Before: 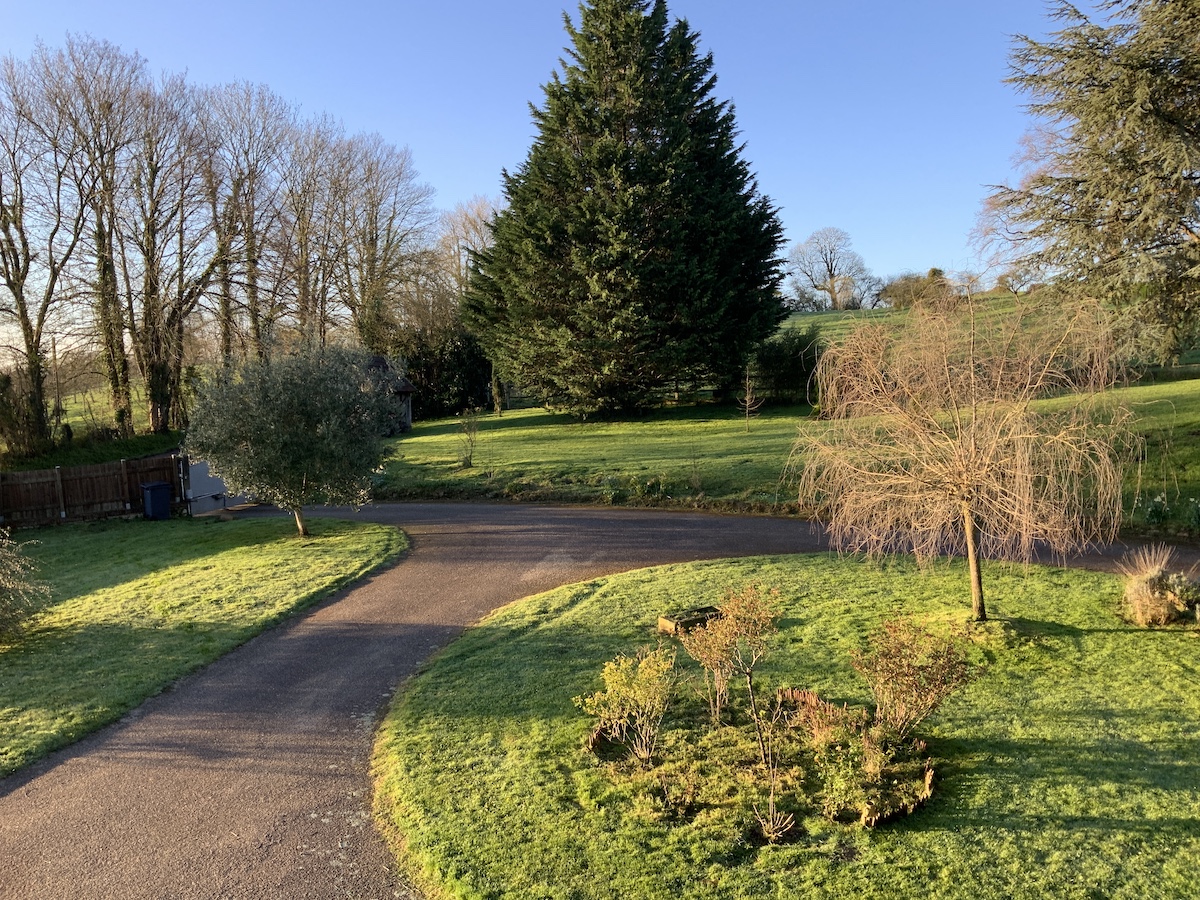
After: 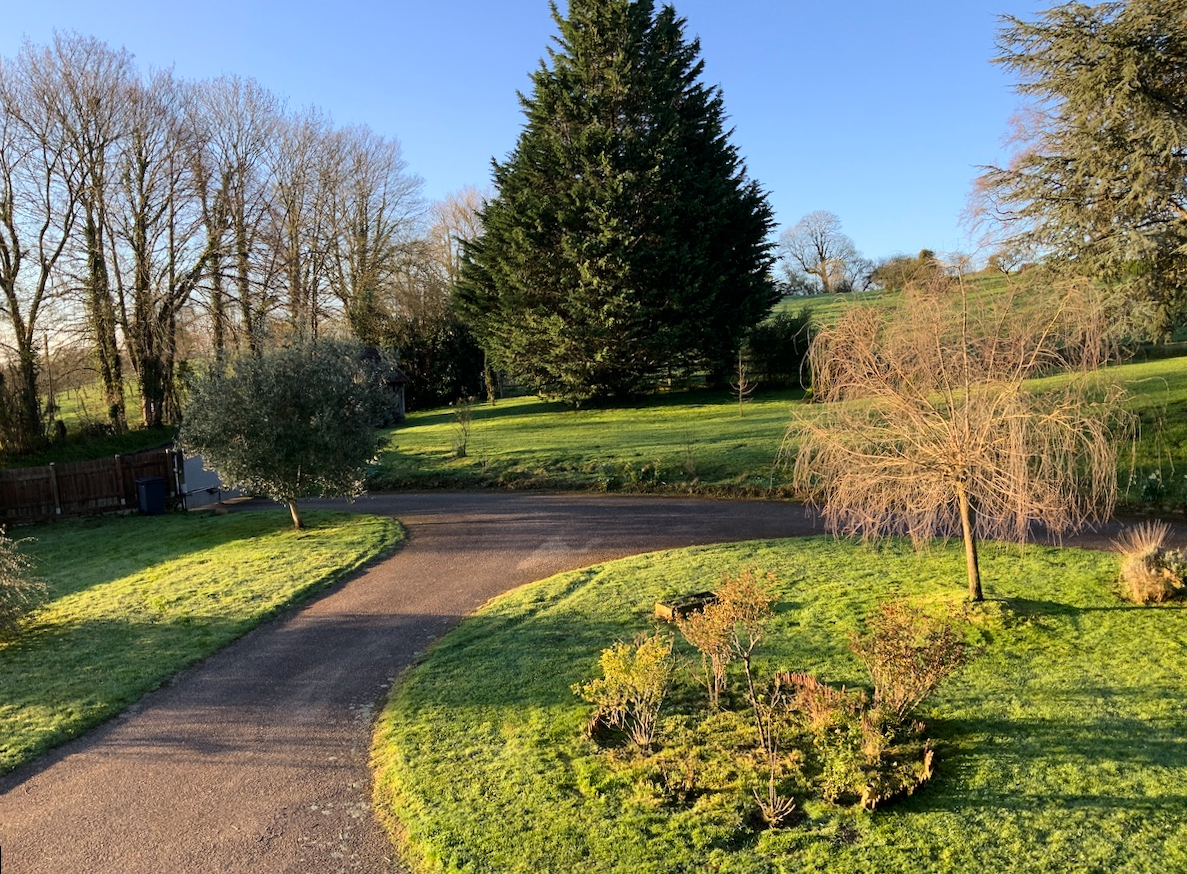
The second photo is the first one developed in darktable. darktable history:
tone curve: curves: ch0 [(0, 0) (0.08, 0.056) (0.4, 0.4) (0.6, 0.612) (0.92, 0.924) (1, 1)], color space Lab, linked channels, preserve colors none
rotate and perspective: rotation -1°, crop left 0.011, crop right 0.989, crop top 0.025, crop bottom 0.975
